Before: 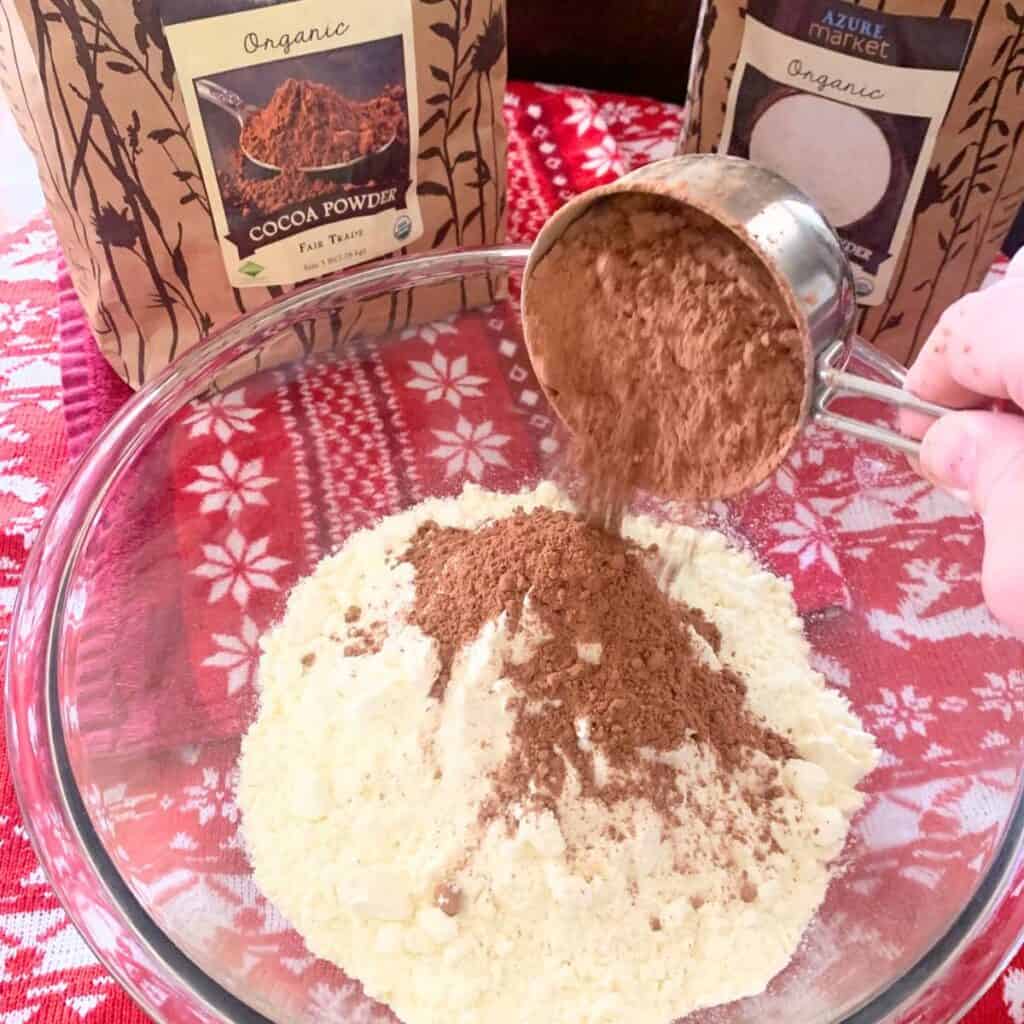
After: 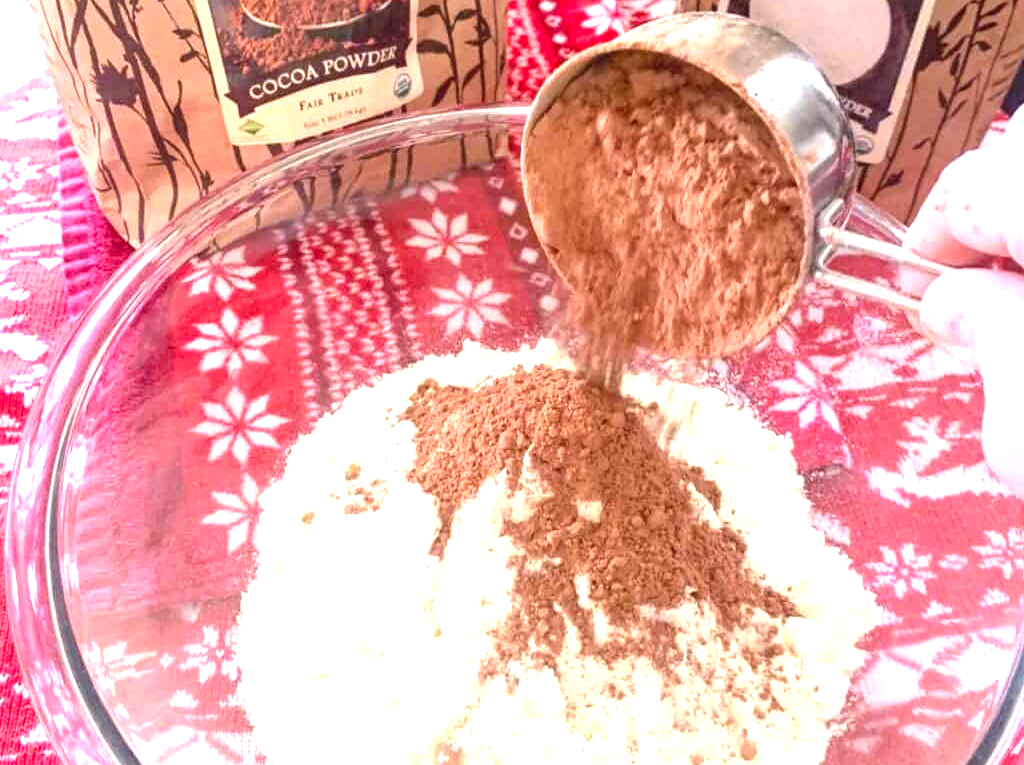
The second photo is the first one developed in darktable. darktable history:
crop: top 13.886%, bottom 11.397%
exposure: compensate highlight preservation false
levels: levels [0, 0.394, 0.787]
local contrast: detail 110%
